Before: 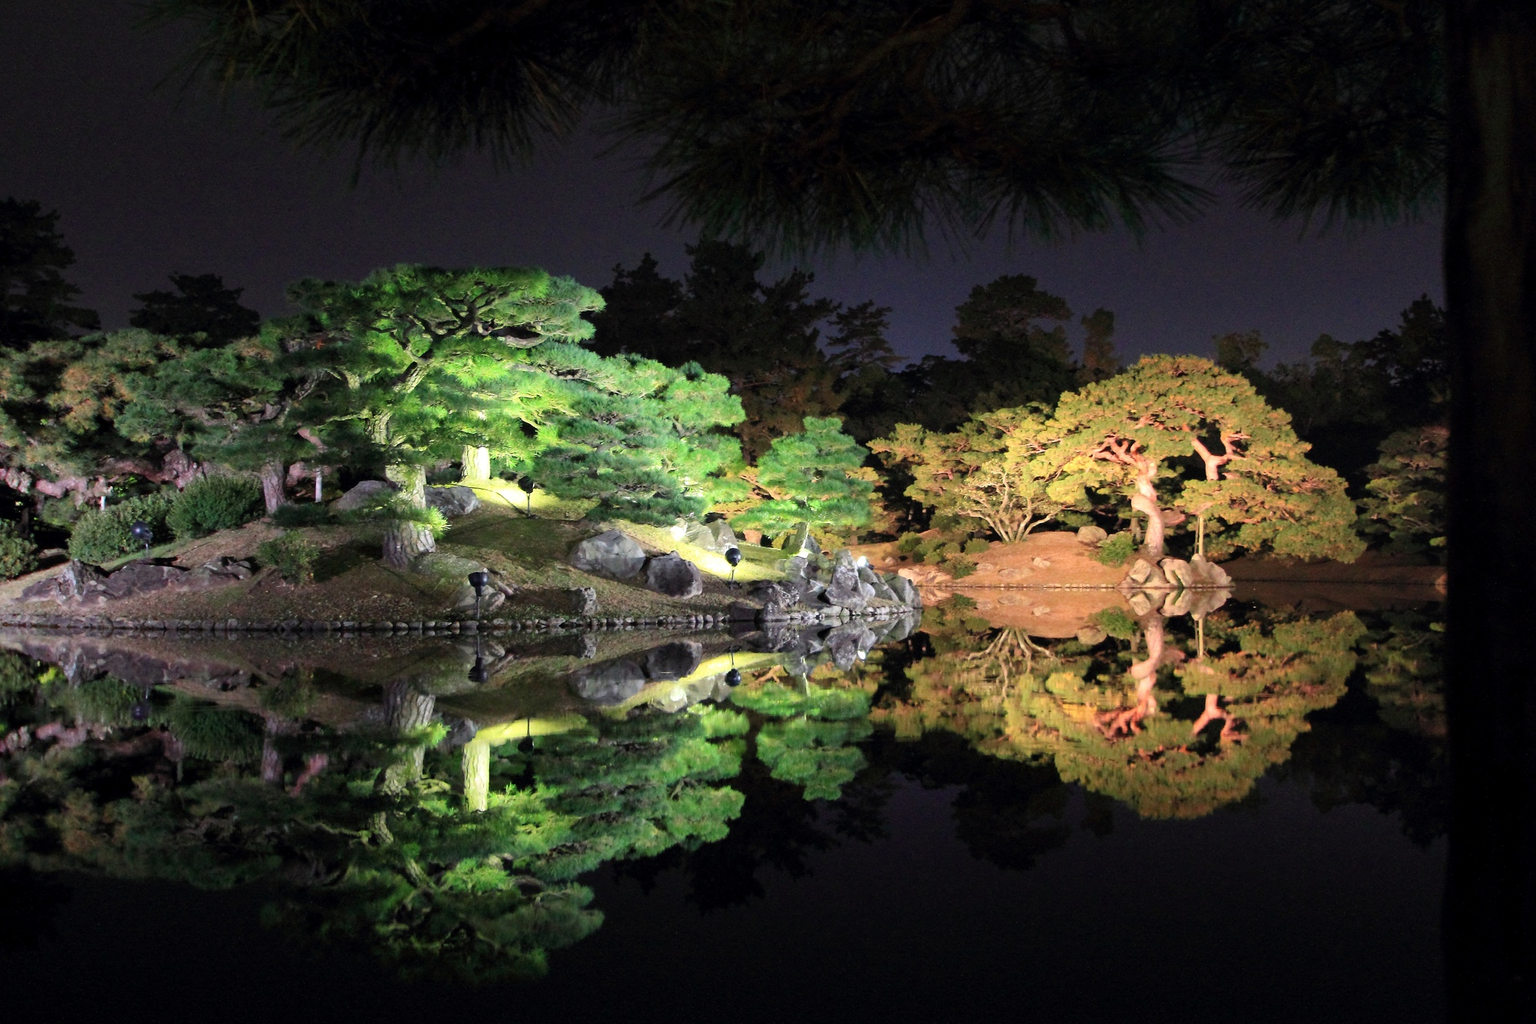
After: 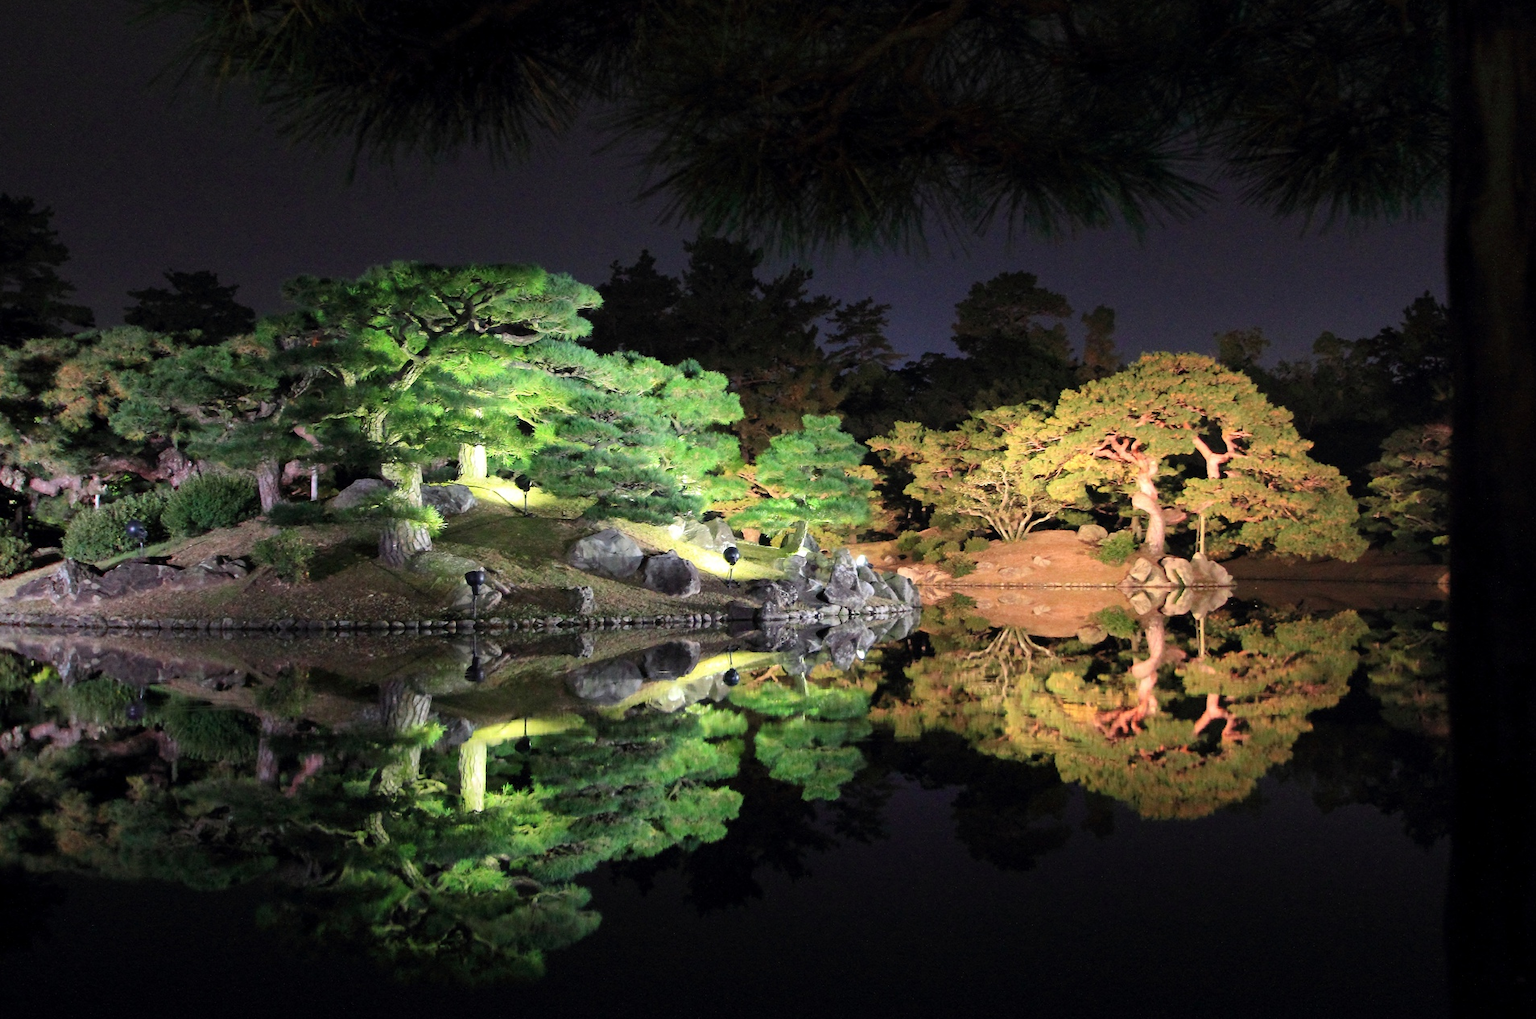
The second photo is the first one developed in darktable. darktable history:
crop: left 0.427%, top 0.514%, right 0.183%, bottom 0.559%
